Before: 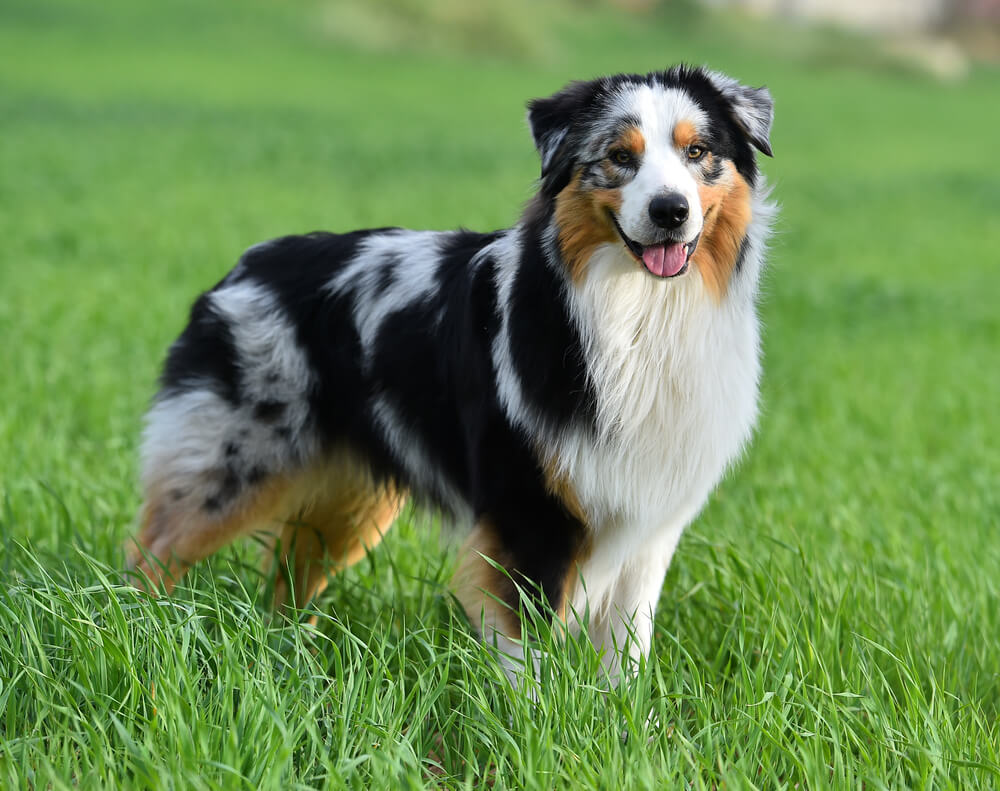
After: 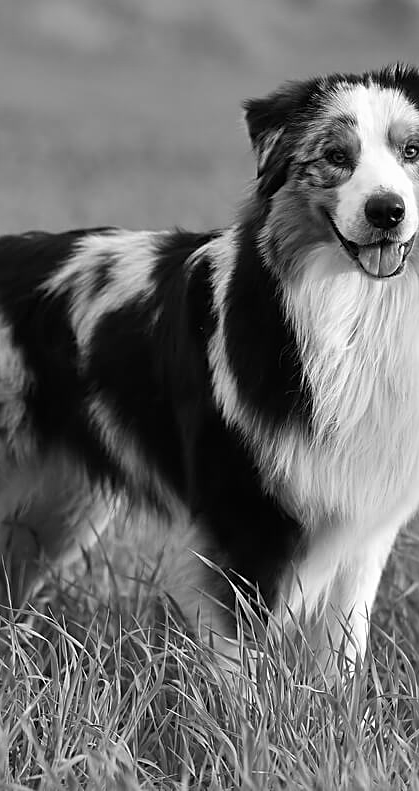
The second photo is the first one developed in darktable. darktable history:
sharpen: on, module defaults
velvia: strength 22.08%
crop: left 28.408%, right 29.593%
color calibration: output gray [0.21, 0.42, 0.37, 0], illuminant as shot in camera, x 0.358, y 0.373, temperature 4628.91 K, saturation algorithm version 1 (2020)
